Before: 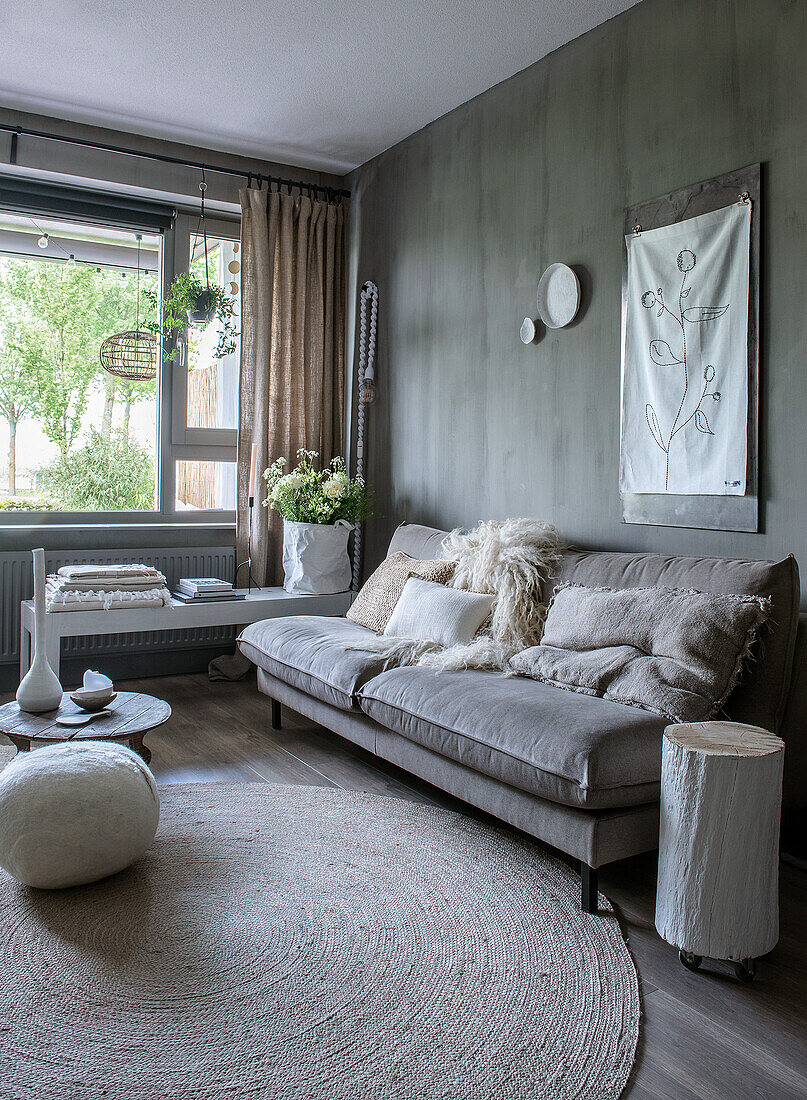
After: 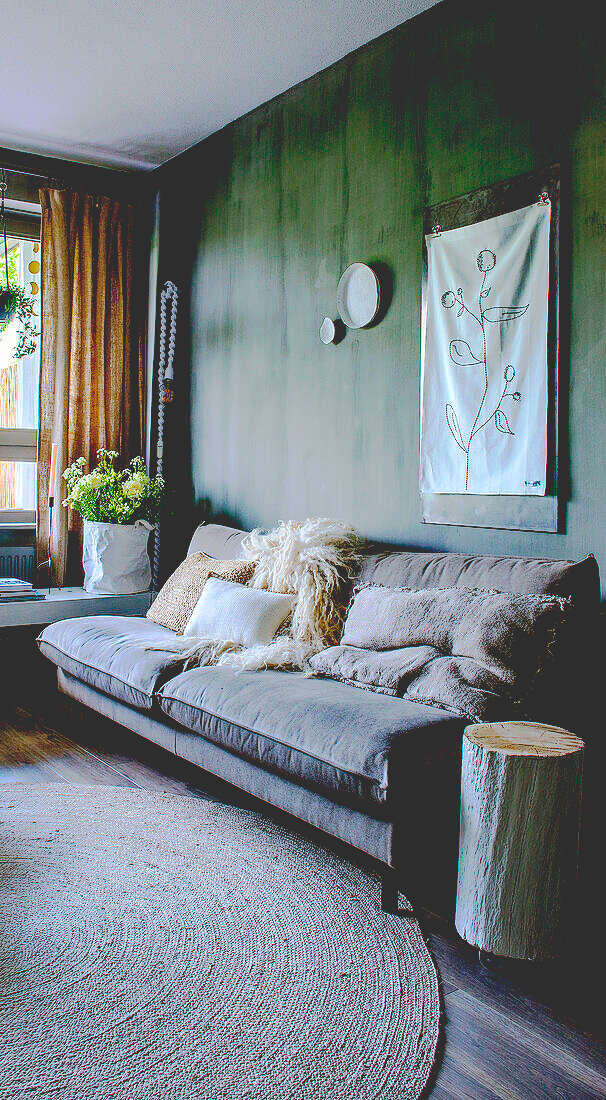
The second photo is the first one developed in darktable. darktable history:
crop and rotate: left 24.843%
color balance rgb: shadows lift › chroma 0.661%, shadows lift › hue 115.66°, global offset › hue 169.26°, perceptual saturation grading › global saturation 64.624%, perceptual saturation grading › highlights 59.461%, perceptual saturation grading › mid-tones 49.806%, perceptual saturation grading › shadows 50.25%
base curve: curves: ch0 [(0.065, 0.026) (0.236, 0.358) (0.53, 0.546) (0.777, 0.841) (0.924, 0.992)], preserve colors none
